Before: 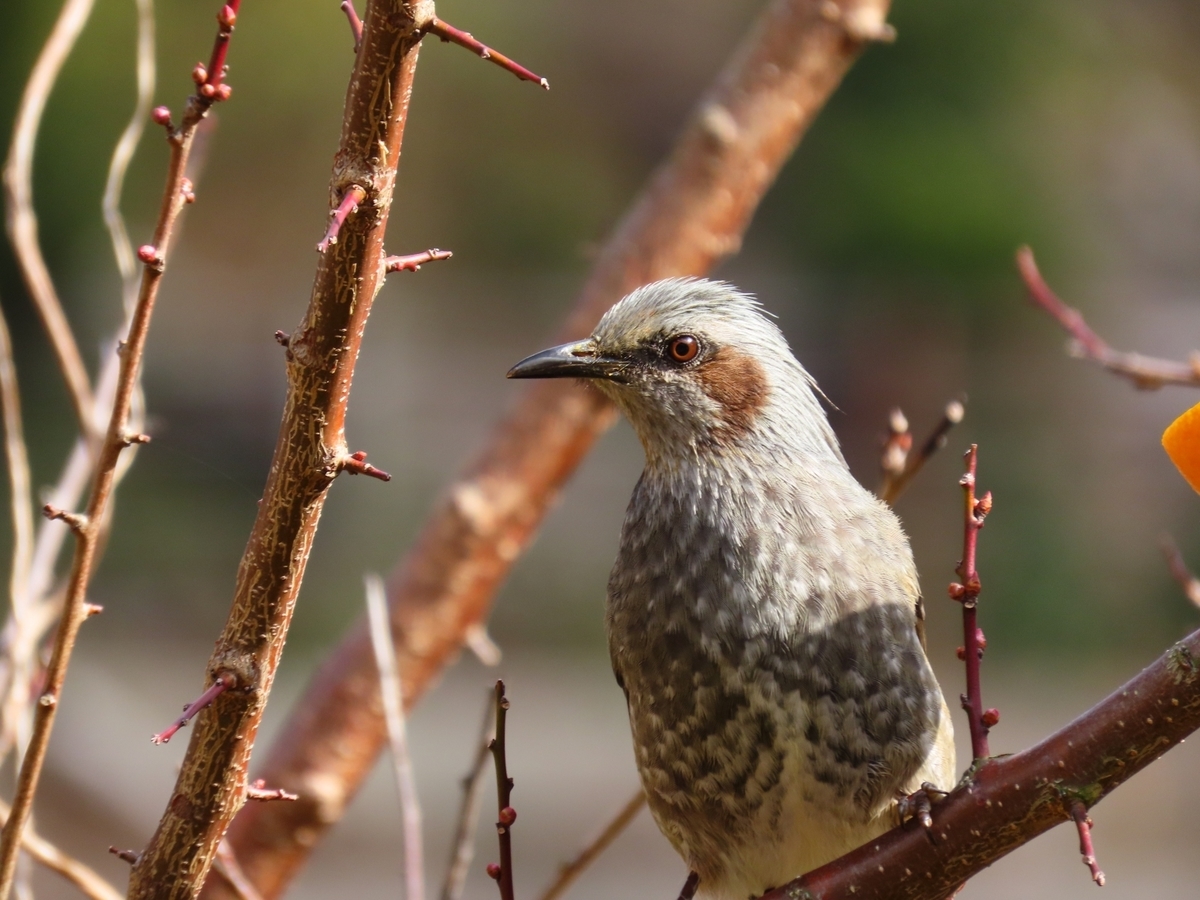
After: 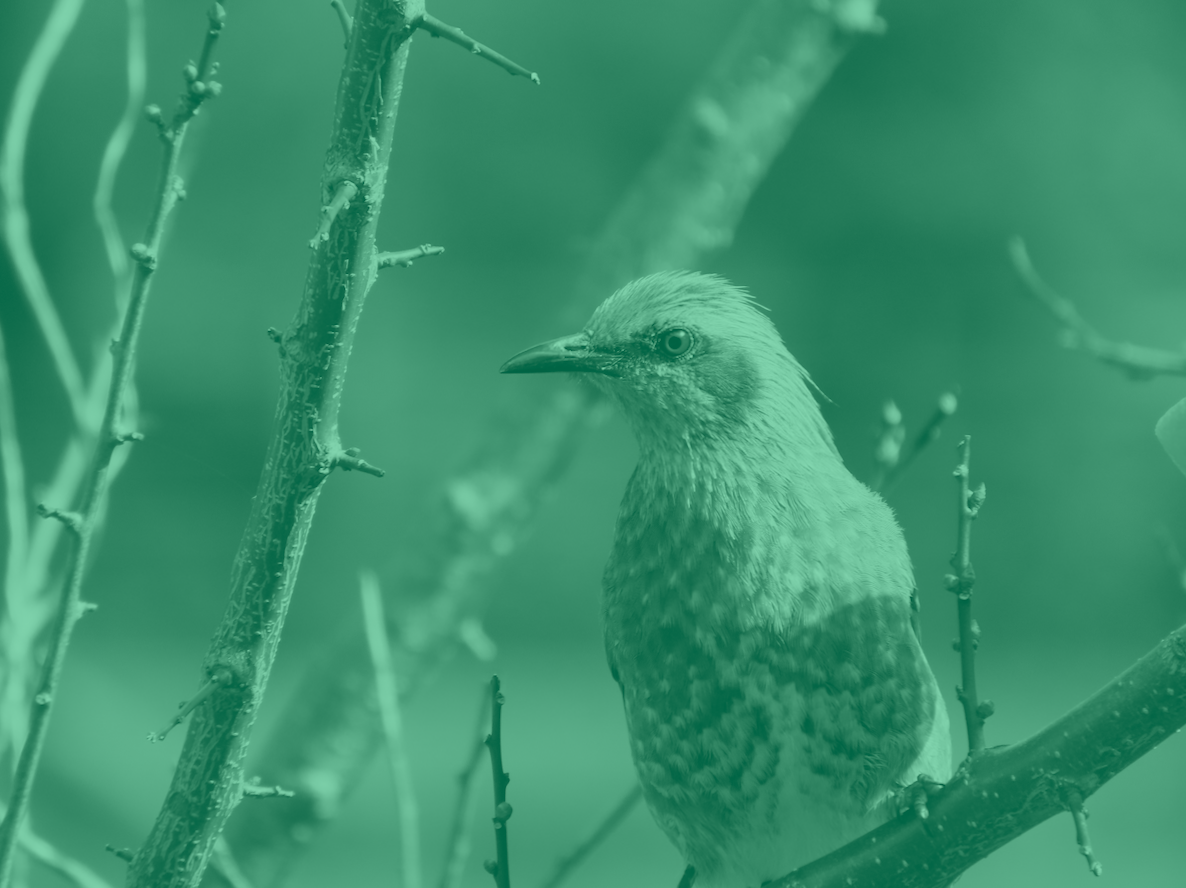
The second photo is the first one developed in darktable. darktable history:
colorize: hue 147.6°, saturation 65%, lightness 21.64%
rotate and perspective: rotation -0.45°, automatic cropping original format, crop left 0.008, crop right 0.992, crop top 0.012, crop bottom 0.988
exposure: exposure -0.462 EV, compensate highlight preservation false
